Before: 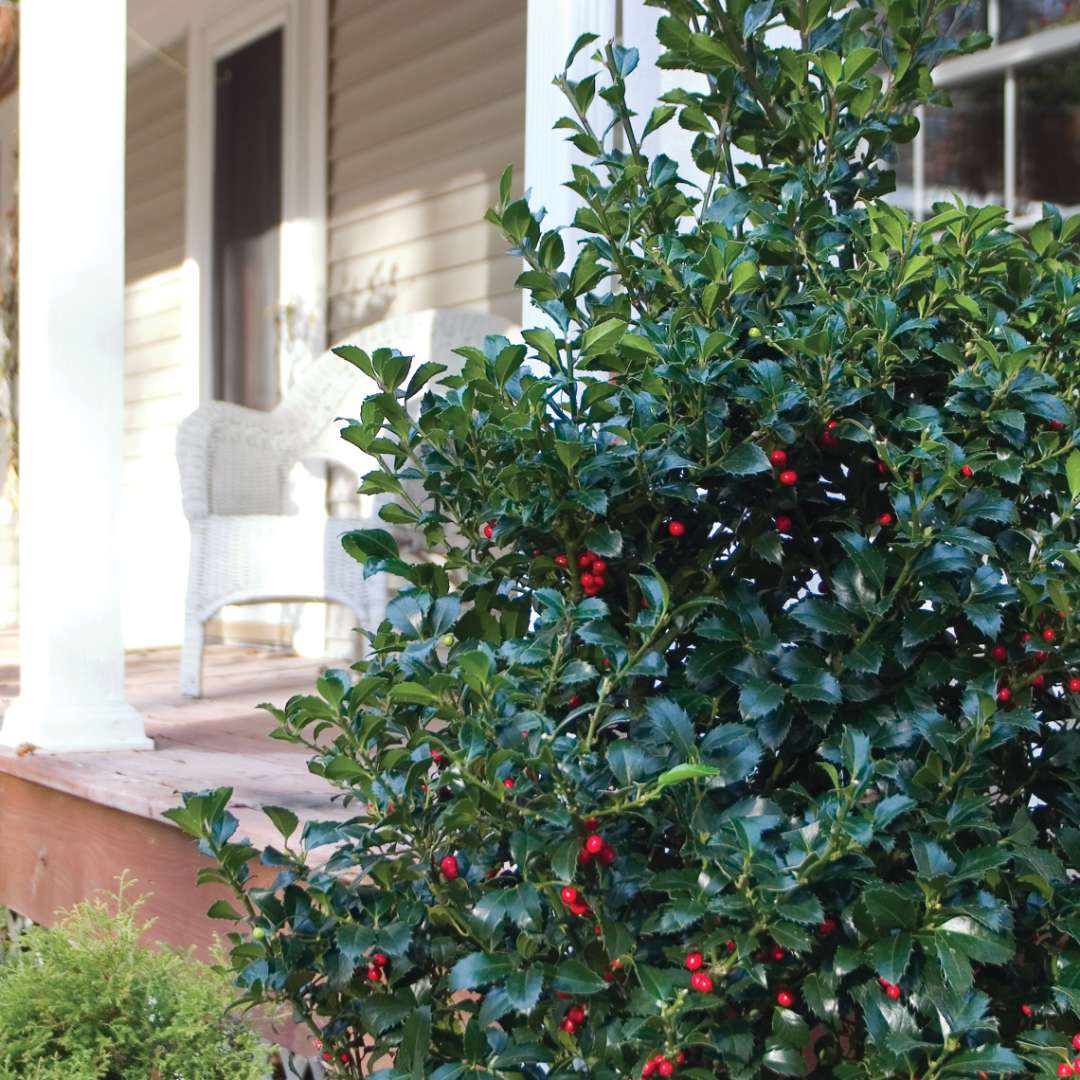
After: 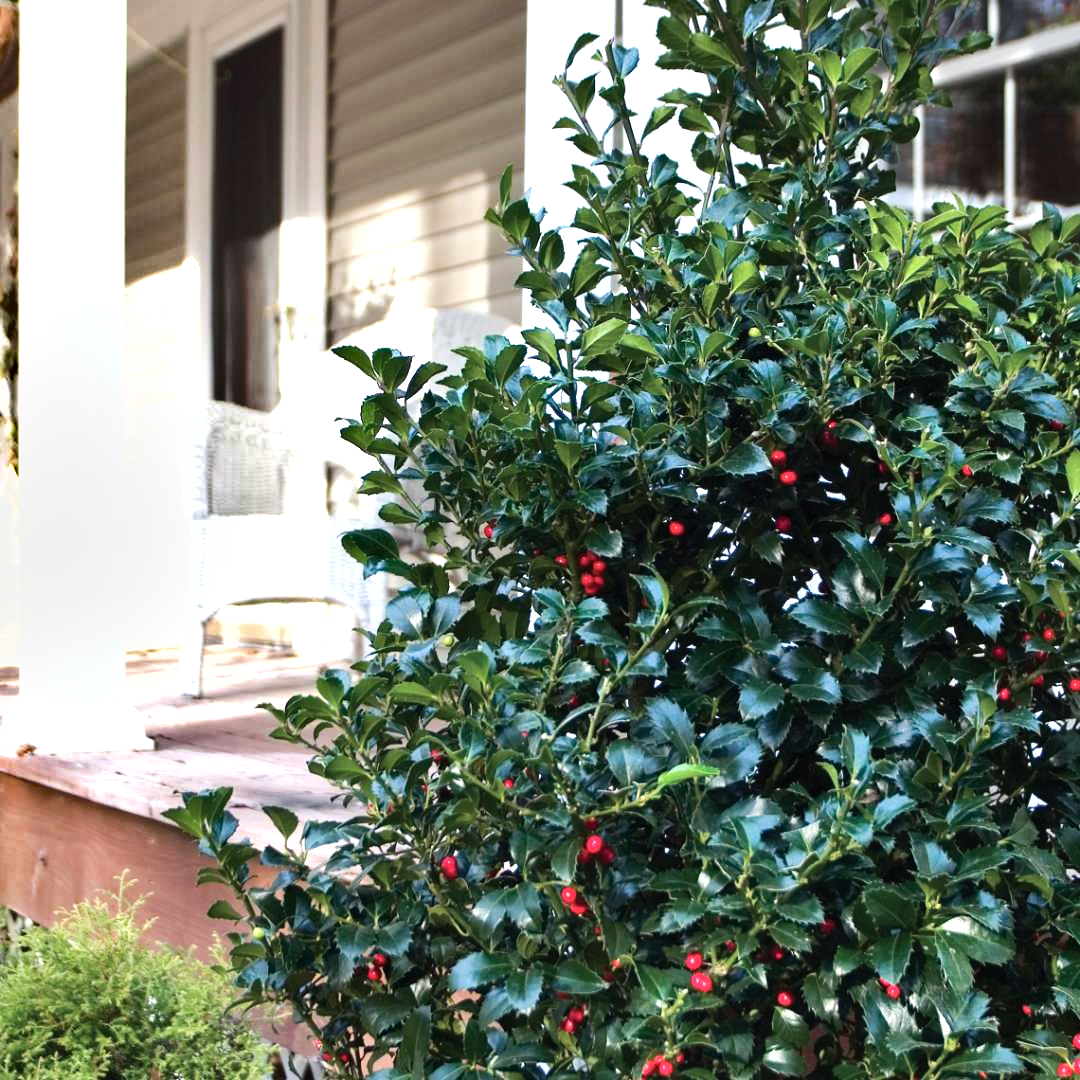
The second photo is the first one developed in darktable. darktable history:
tone equalizer: -8 EV -0.75 EV, -7 EV -0.7 EV, -6 EV -0.6 EV, -5 EV -0.4 EV, -3 EV 0.4 EV, -2 EV 0.6 EV, -1 EV 0.7 EV, +0 EV 0.75 EV, edges refinement/feathering 500, mask exposure compensation -1.57 EV, preserve details no
exposure: black level correction 0.001, compensate highlight preservation false
shadows and highlights: soften with gaussian
